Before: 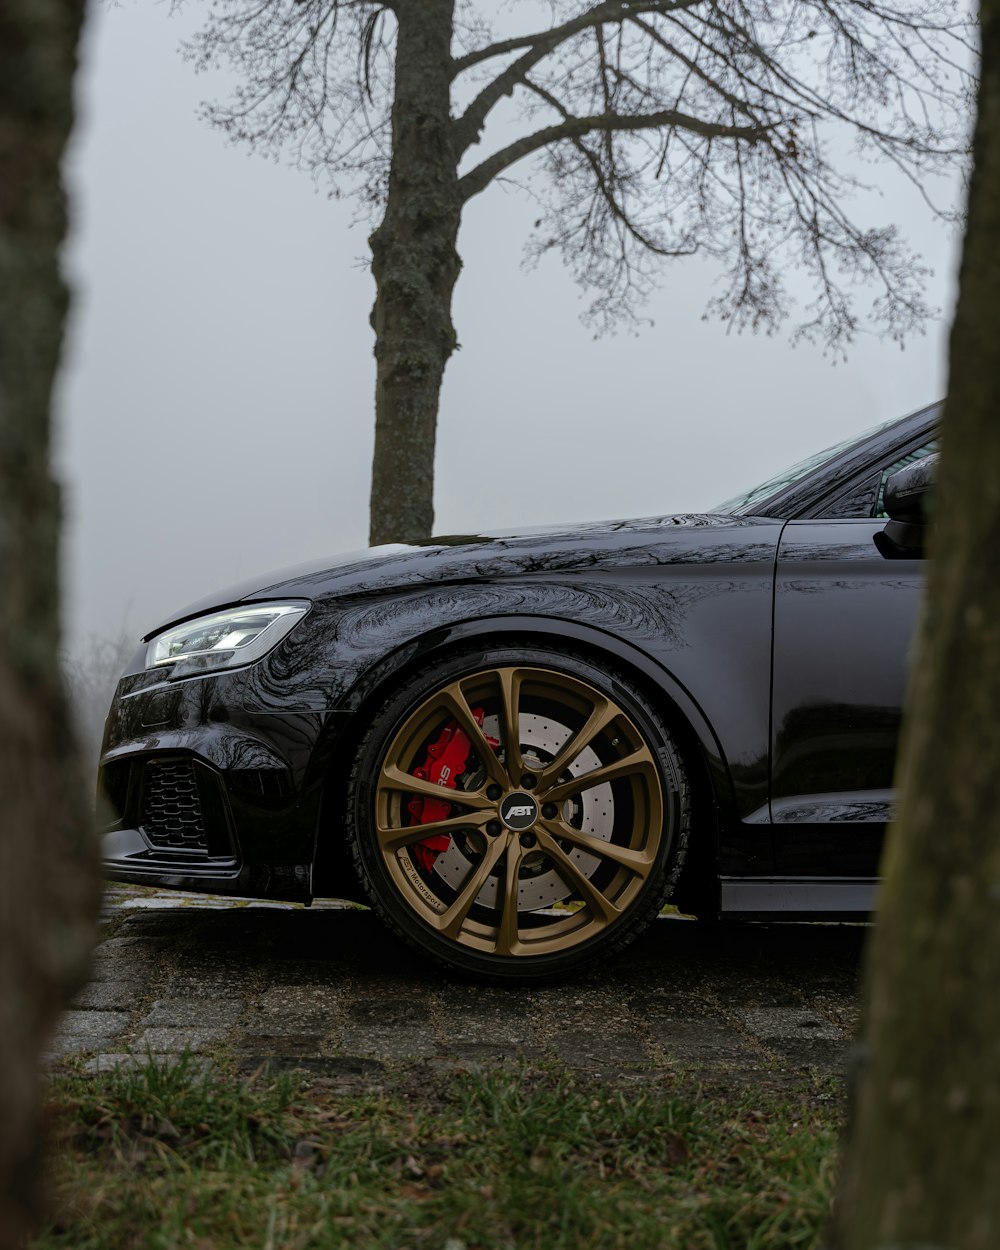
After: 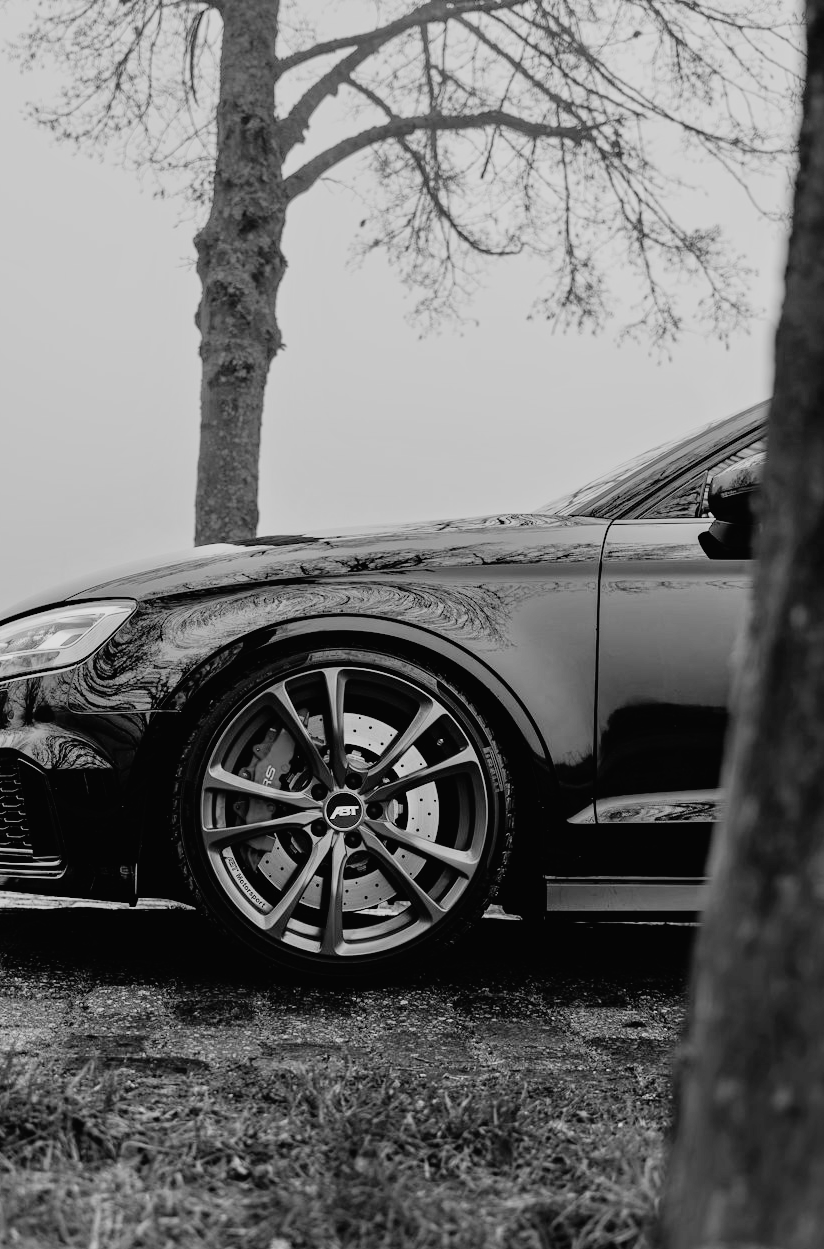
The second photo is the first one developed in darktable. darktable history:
filmic rgb: black relative exposure -7.65 EV, white relative exposure 4.56 EV, hardness 3.61, color science v6 (2022)
crop: left 17.582%, bottom 0.031%
tone curve: curves: ch0 [(0, 0.013) (0.104, 0.103) (0.258, 0.267) (0.448, 0.487) (0.709, 0.794) (0.895, 0.915) (0.994, 0.971)]; ch1 [(0, 0) (0.335, 0.298) (0.446, 0.413) (0.488, 0.484) (0.515, 0.508) (0.584, 0.623) (0.635, 0.661) (1, 1)]; ch2 [(0, 0) (0.314, 0.306) (0.436, 0.447) (0.502, 0.503) (0.538, 0.541) (0.568, 0.603) (0.641, 0.635) (0.717, 0.701) (1, 1)], color space Lab, independent channels, preserve colors none
tone equalizer: -7 EV 0.15 EV, -6 EV 0.6 EV, -5 EV 1.15 EV, -4 EV 1.33 EV, -3 EV 1.15 EV, -2 EV 0.6 EV, -1 EV 0.15 EV, mask exposure compensation -0.5 EV
color correction: highlights a* 14.52, highlights b* 4.84
monochrome: a 32, b 64, size 2.3
